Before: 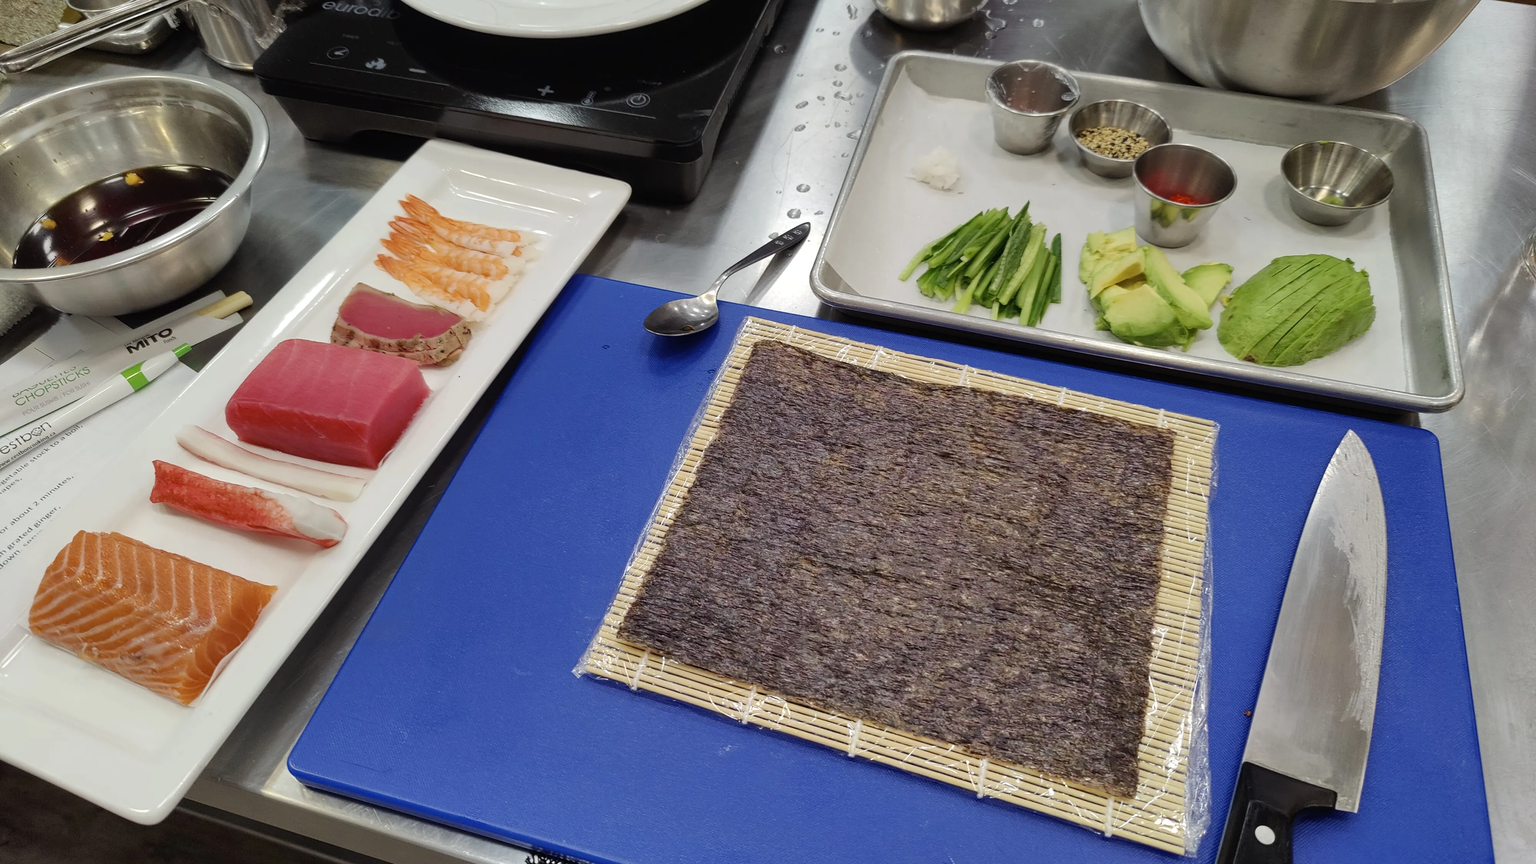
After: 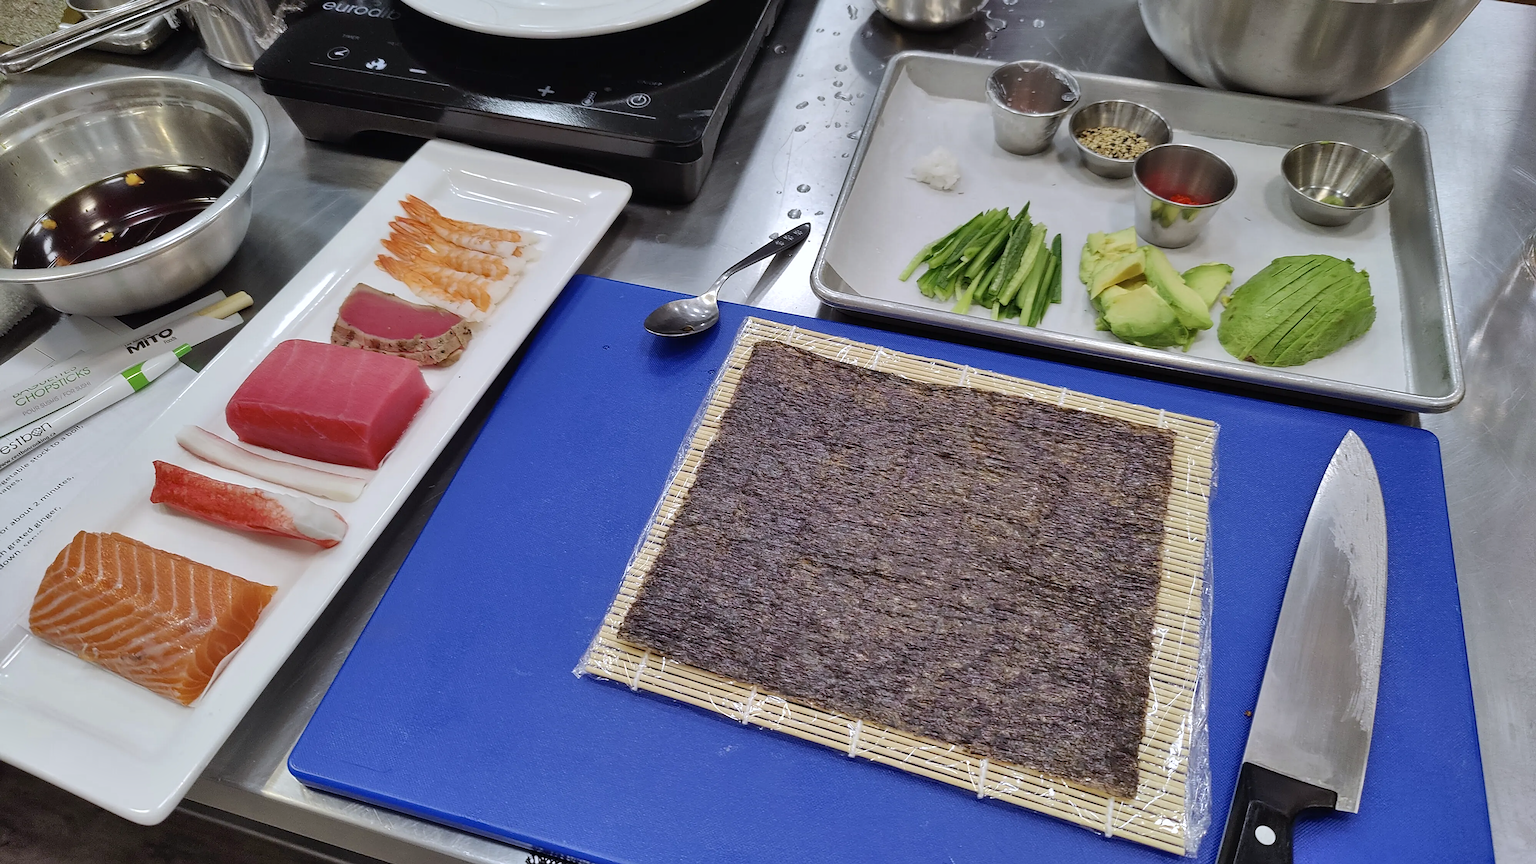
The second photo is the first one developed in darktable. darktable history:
sharpen: on, module defaults
shadows and highlights: shadows color adjustment 97.66%, soften with gaussian
color calibration: illuminant as shot in camera, x 0.358, y 0.373, temperature 4628.91 K
